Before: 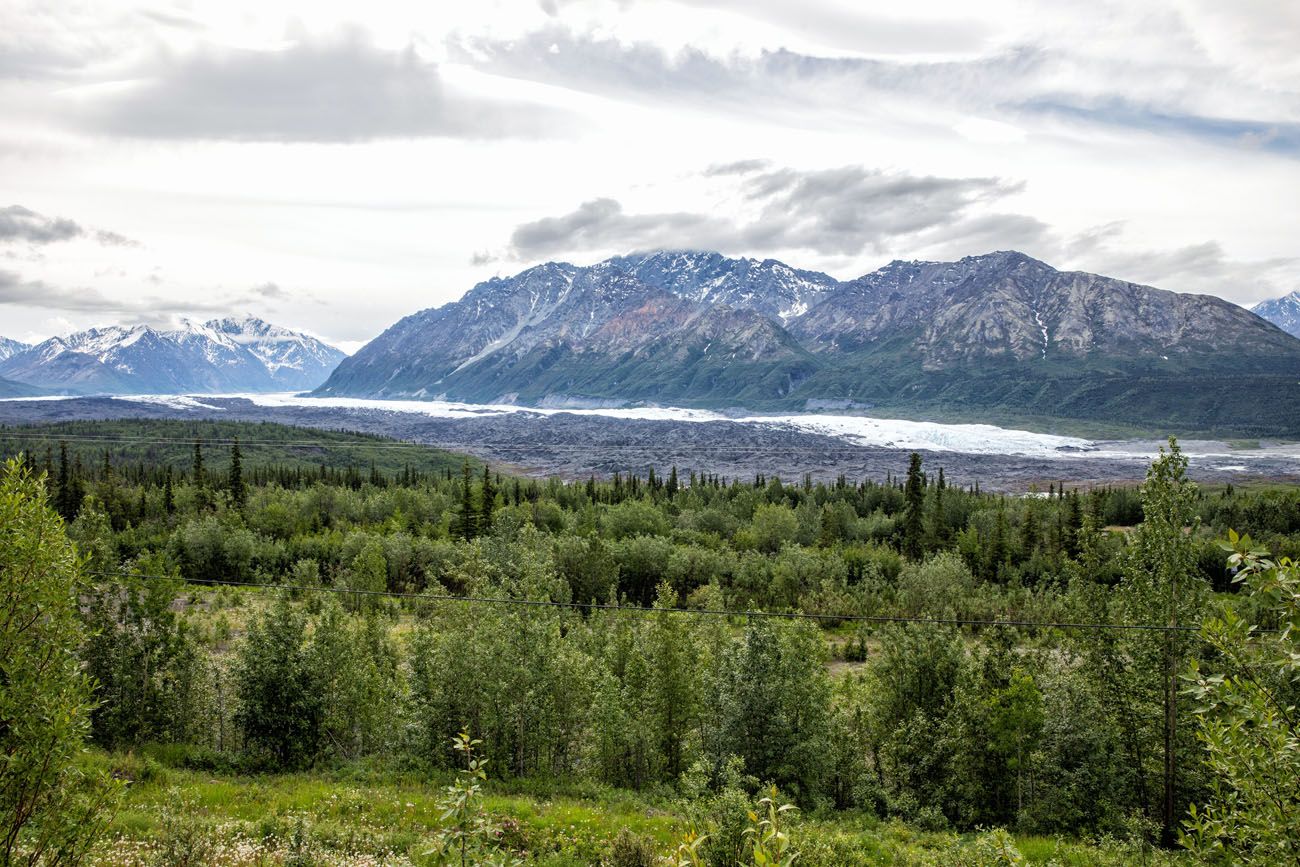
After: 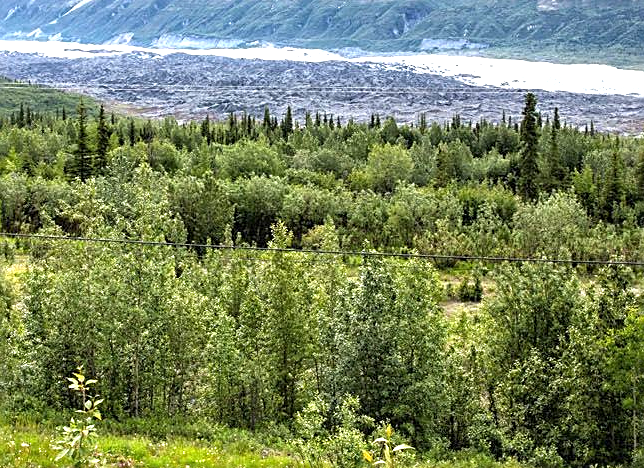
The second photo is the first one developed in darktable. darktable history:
exposure: exposure 1.093 EV, compensate highlight preservation false
crop: left 29.657%, top 41.61%, right 20.751%, bottom 3.481%
sharpen: on, module defaults
